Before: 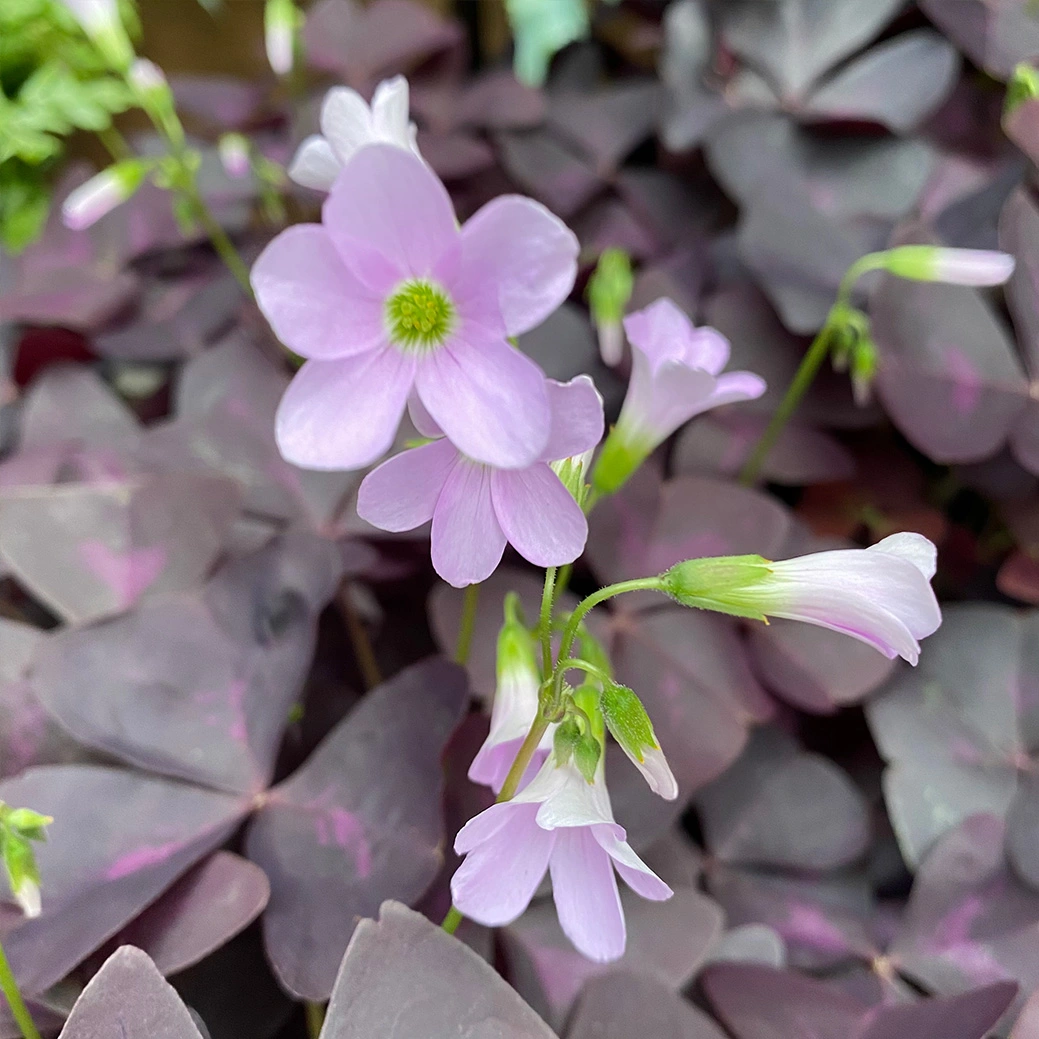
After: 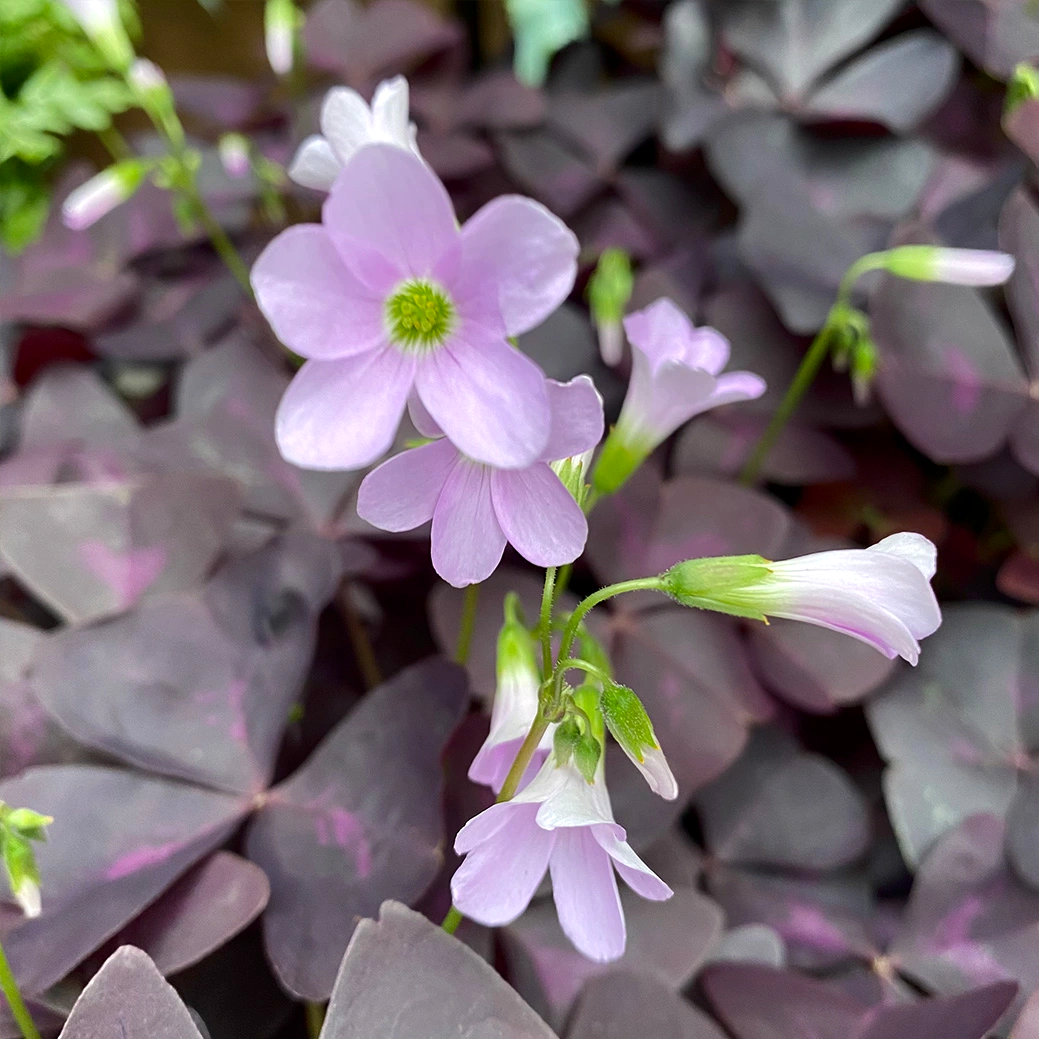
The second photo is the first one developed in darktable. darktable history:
contrast brightness saturation: brightness -0.096
exposure: exposure 0.172 EV, compensate highlight preservation false
